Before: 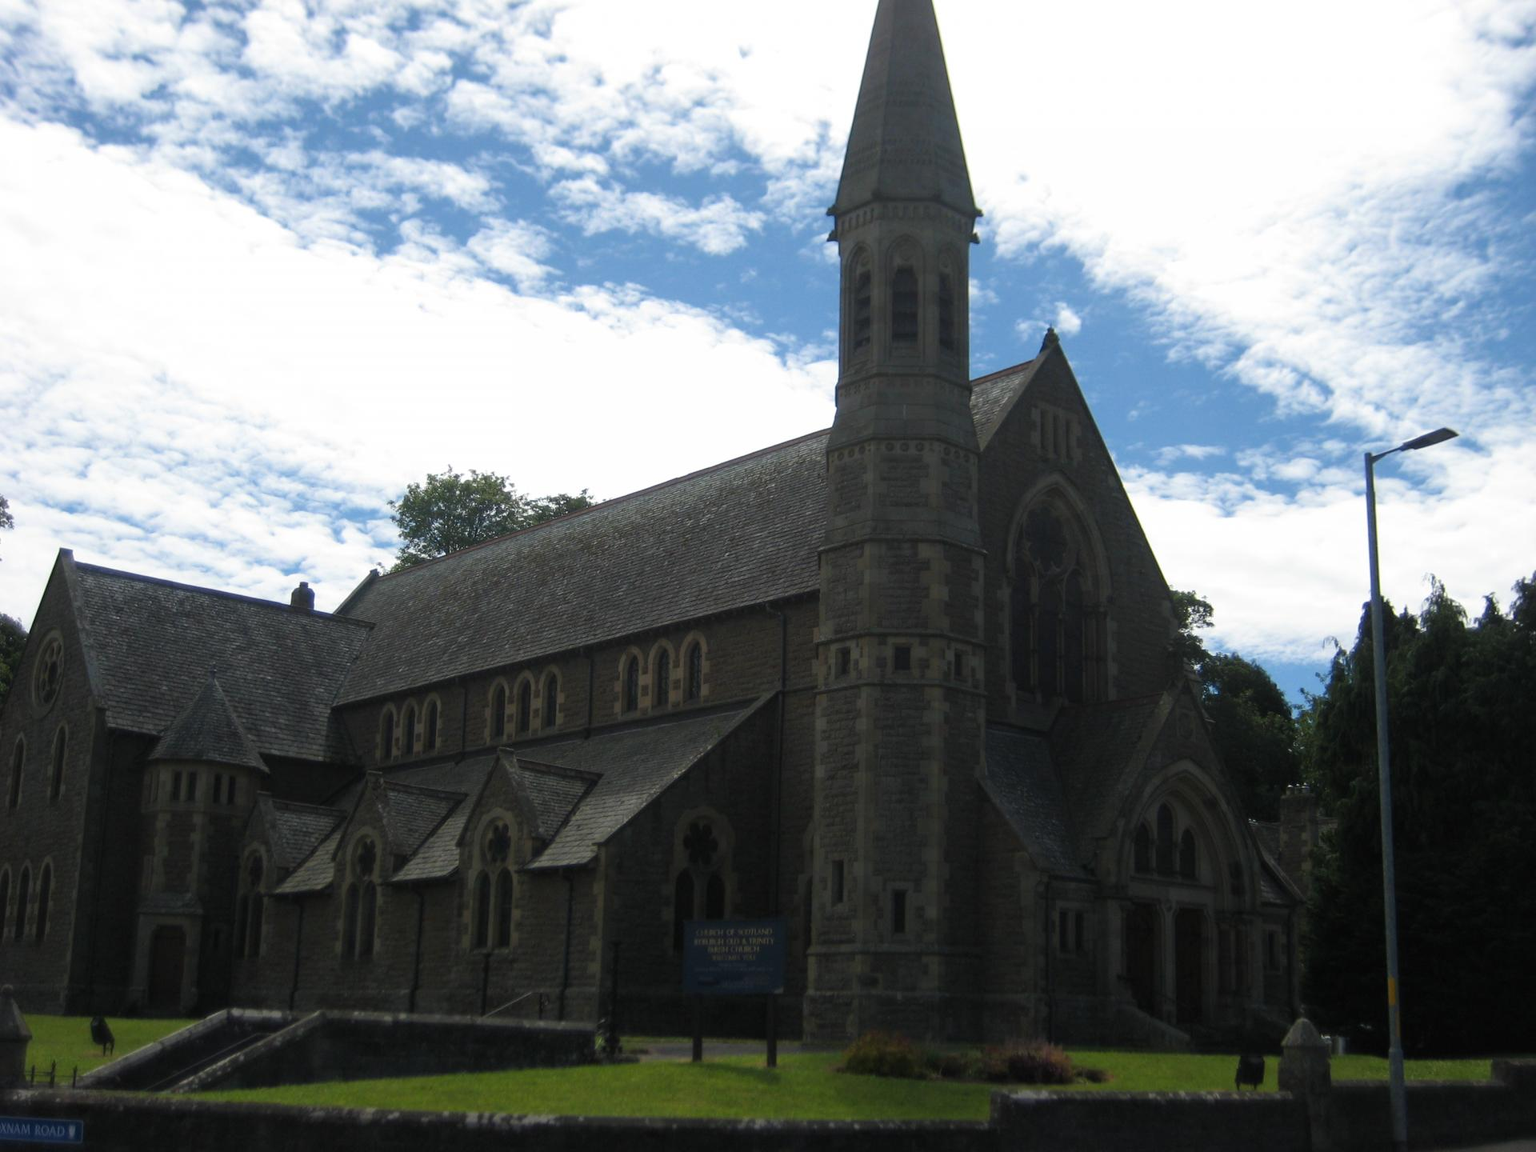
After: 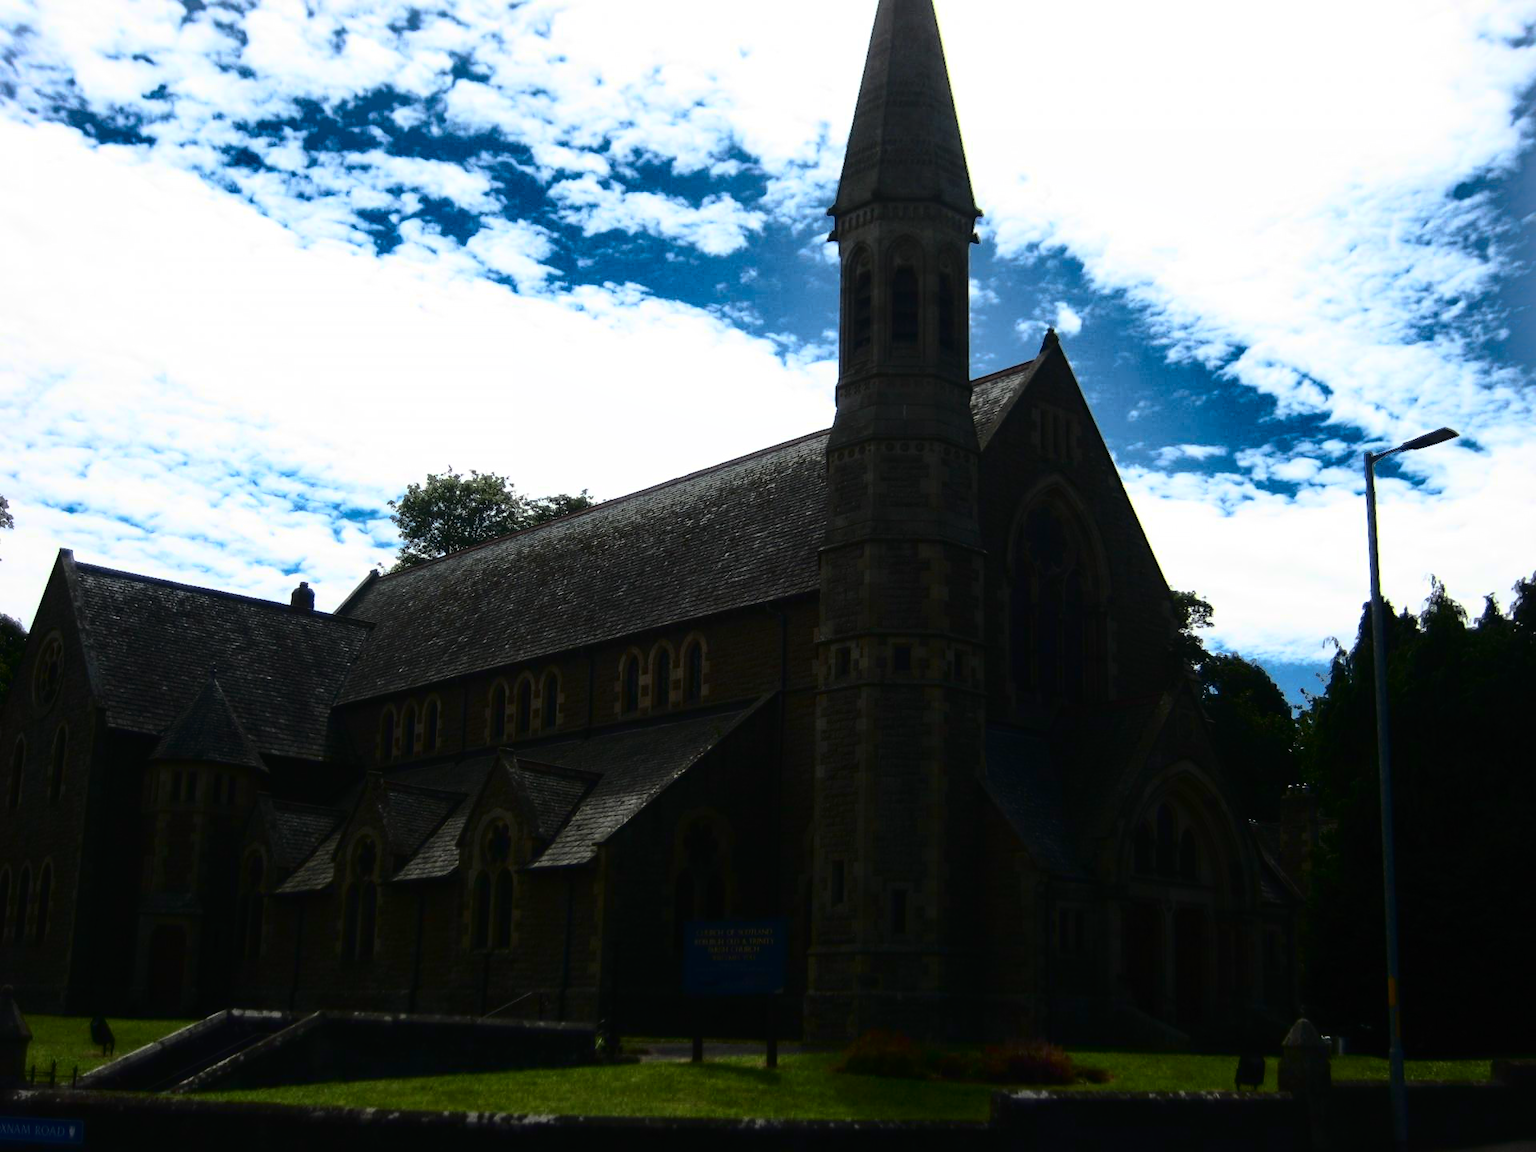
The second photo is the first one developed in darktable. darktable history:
tone curve: curves: ch0 [(0, 0) (0.003, 0.002) (0.011, 0.005) (0.025, 0.011) (0.044, 0.017) (0.069, 0.021) (0.1, 0.027) (0.136, 0.035) (0.177, 0.05) (0.224, 0.076) (0.277, 0.126) (0.335, 0.212) (0.399, 0.333) (0.468, 0.473) (0.543, 0.627) (0.623, 0.784) (0.709, 0.9) (0.801, 0.963) (0.898, 0.988) (1, 1)], color space Lab, independent channels, preserve colors none
shadows and highlights: shadows -19.16, highlights -73.82
